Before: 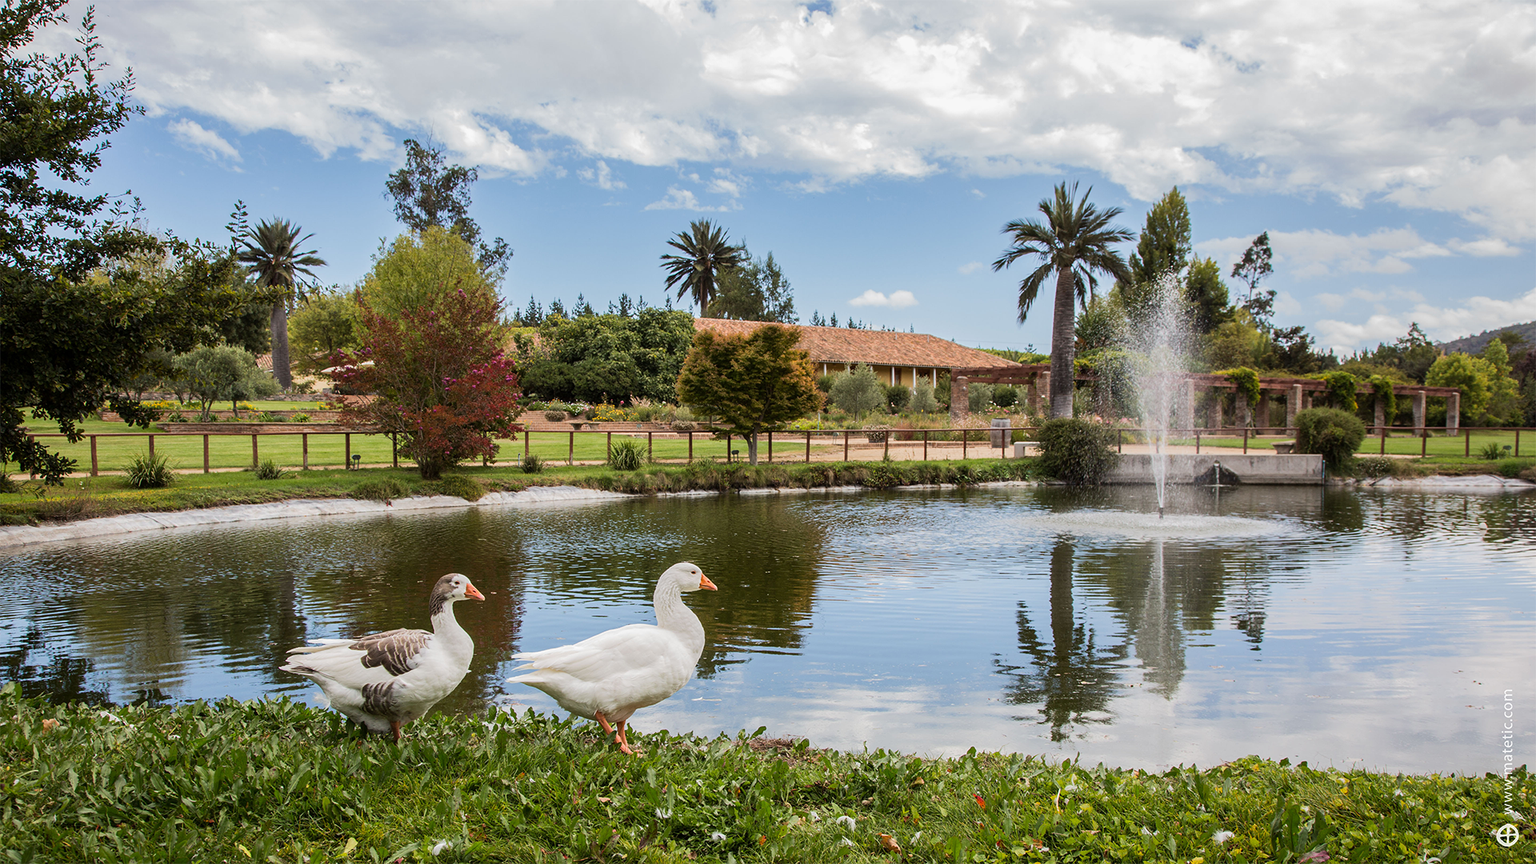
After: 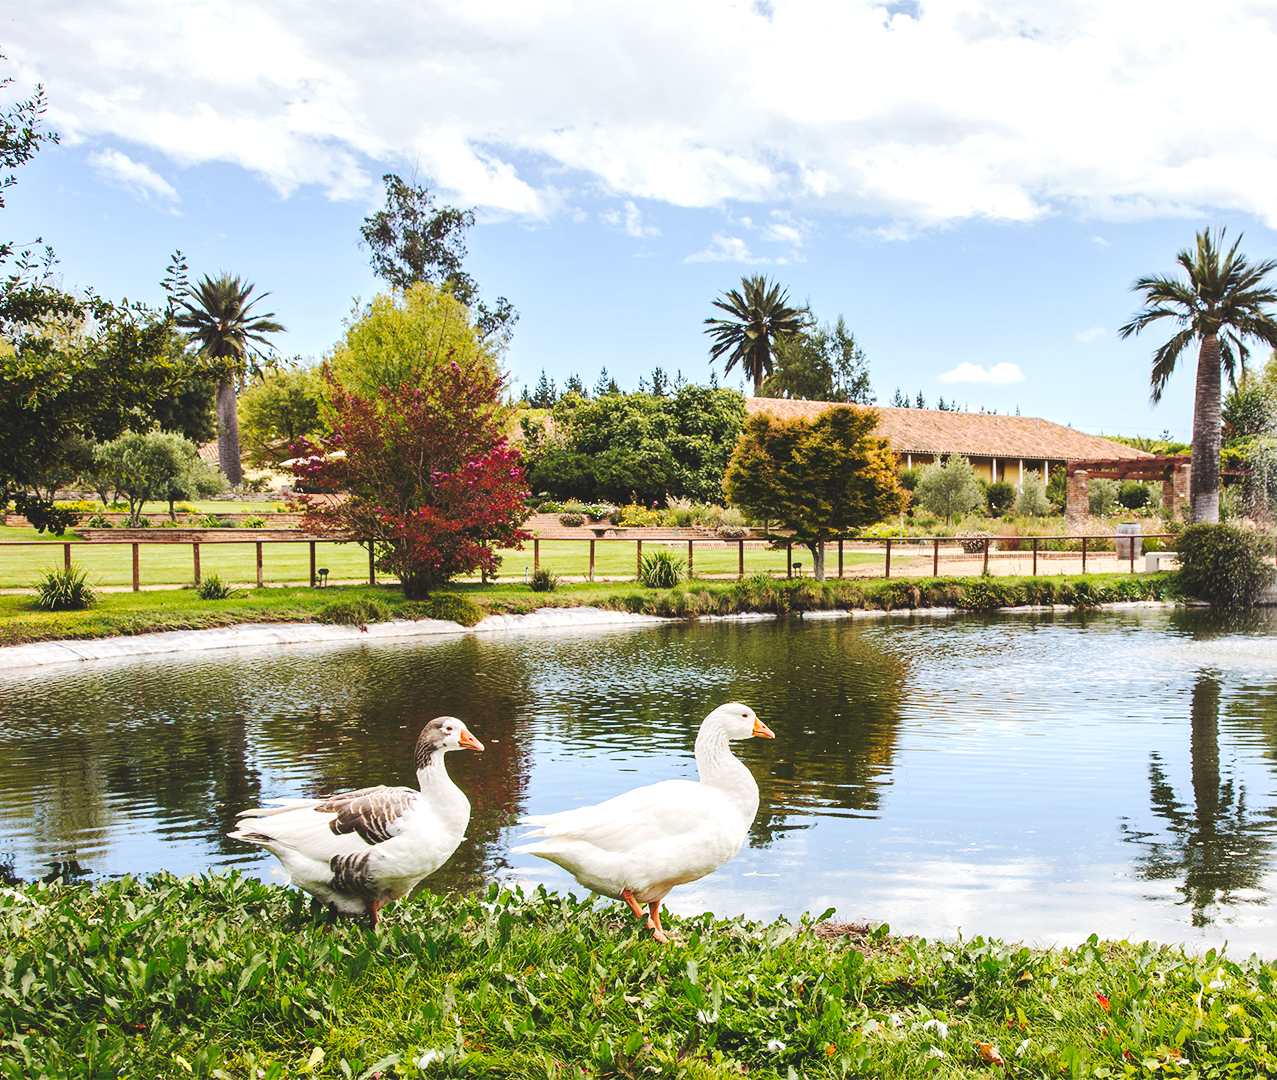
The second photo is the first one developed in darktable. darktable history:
crop and rotate: left 6.376%, right 27.107%
tone curve: curves: ch0 [(0, 0) (0.003, 0.108) (0.011, 0.112) (0.025, 0.117) (0.044, 0.126) (0.069, 0.133) (0.1, 0.146) (0.136, 0.158) (0.177, 0.178) (0.224, 0.212) (0.277, 0.256) (0.335, 0.331) (0.399, 0.423) (0.468, 0.538) (0.543, 0.641) (0.623, 0.721) (0.709, 0.792) (0.801, 0.845) (0.898, 0.917) (1, 1)], preserve colors none
exposure: black level correction 0, exposure 0.599 EV, compensate highlight preservation false
